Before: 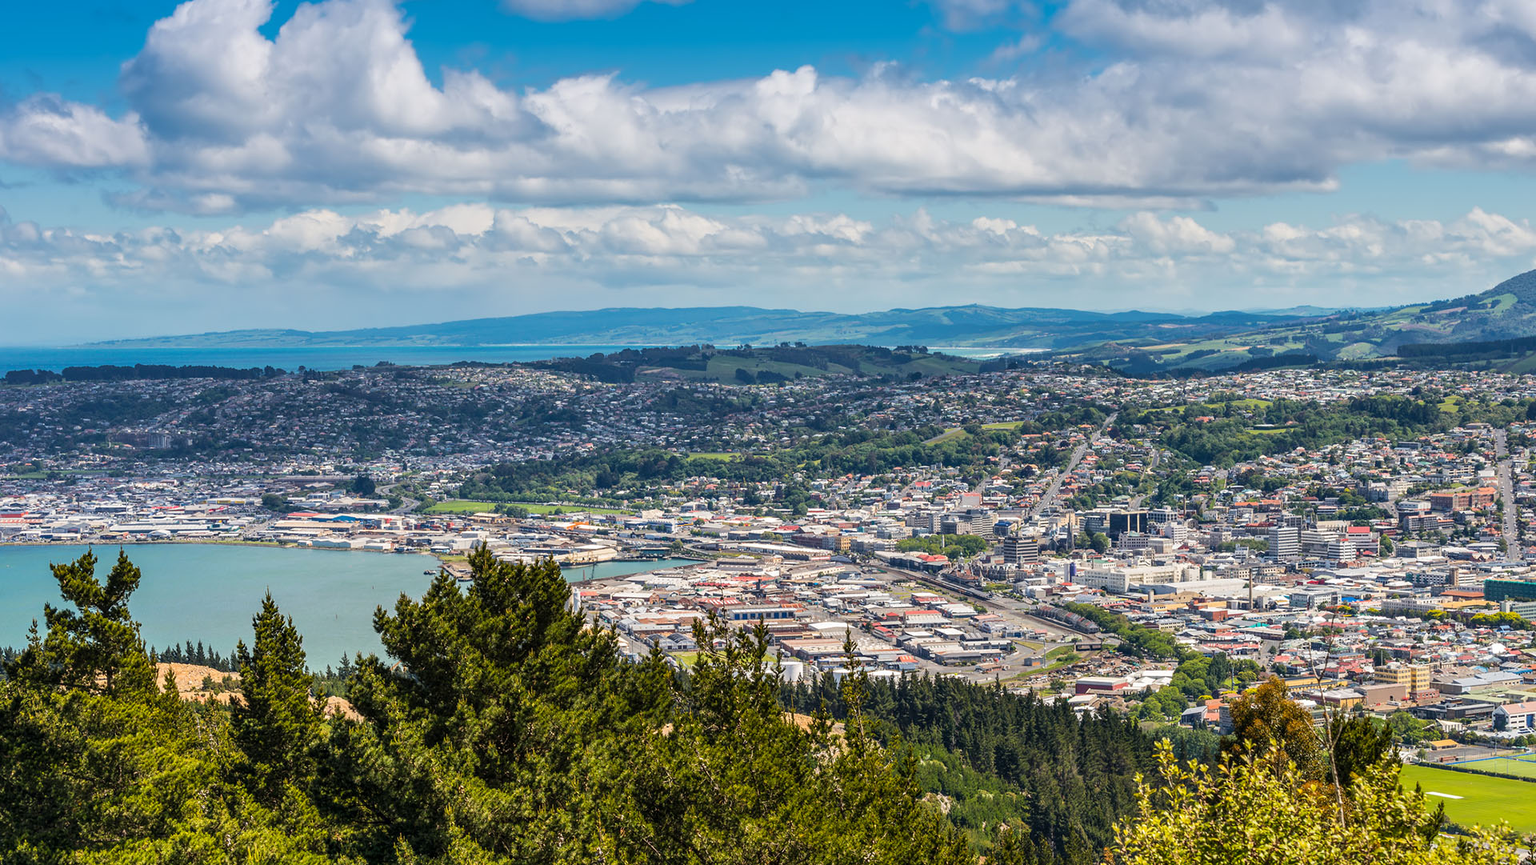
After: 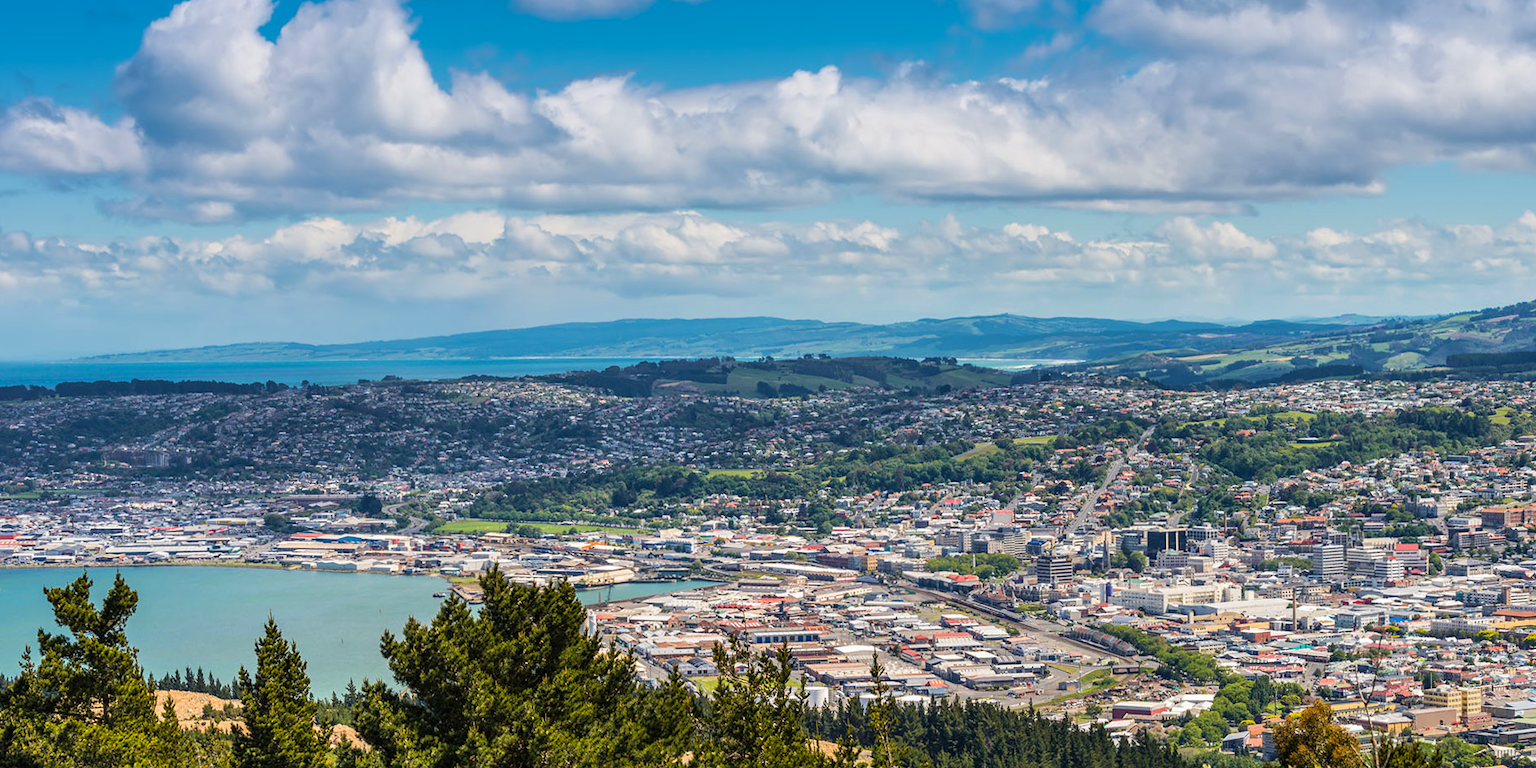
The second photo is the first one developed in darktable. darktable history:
crop and rotate: angle 0.2°, left 0.275%, right 3.127%, bottom 14.18%
velvia: strength 15%
